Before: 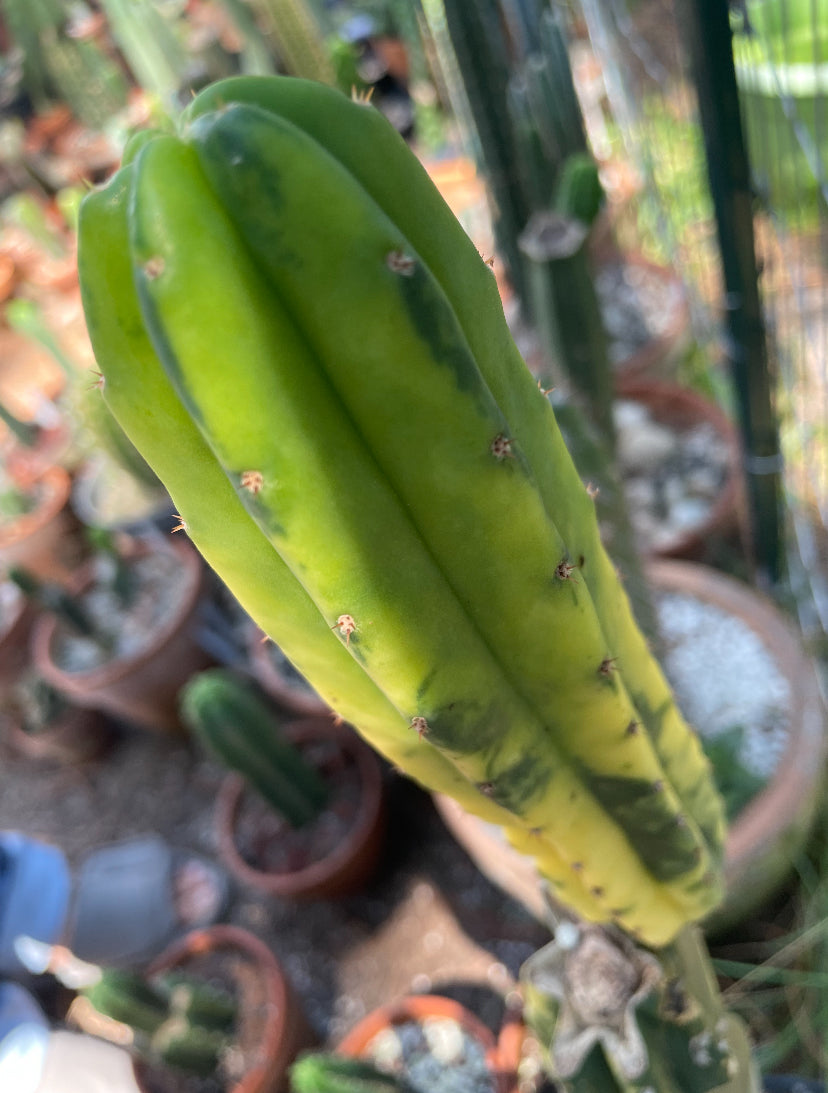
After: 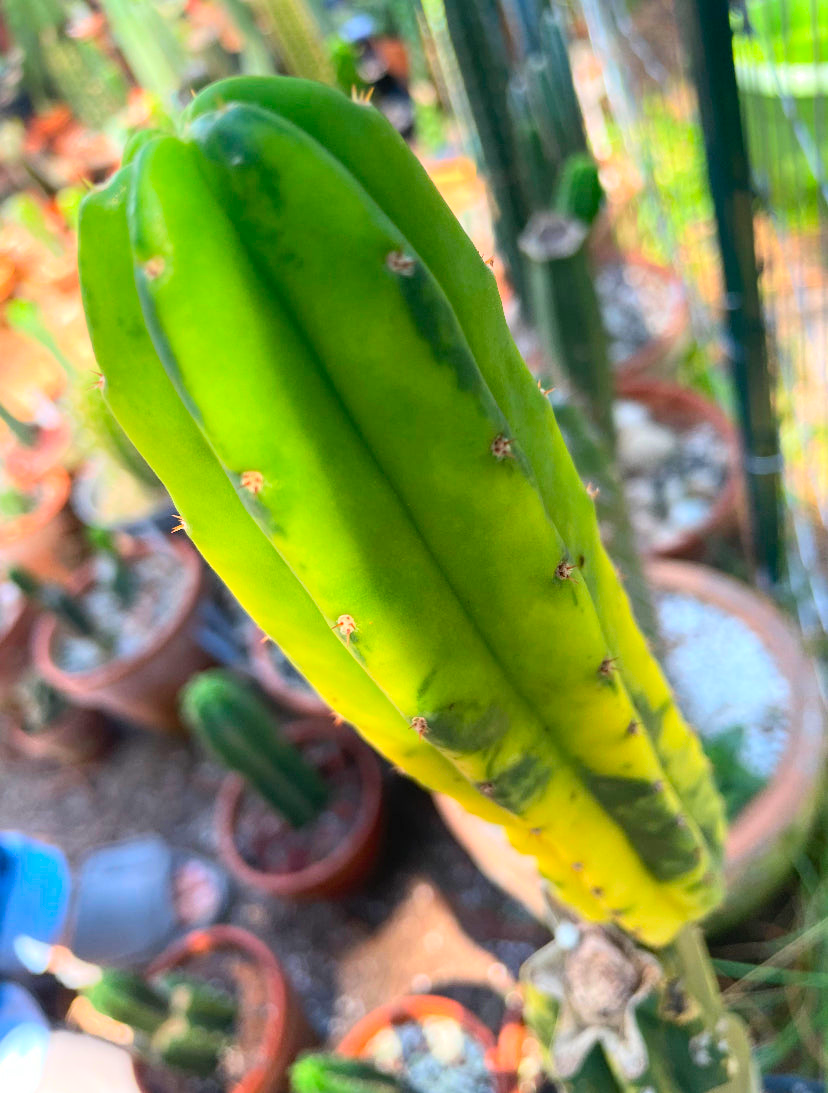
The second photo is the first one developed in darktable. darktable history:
contrast brightness saturation: contrast 0.198, brightness 0.201, saturation 0.809
